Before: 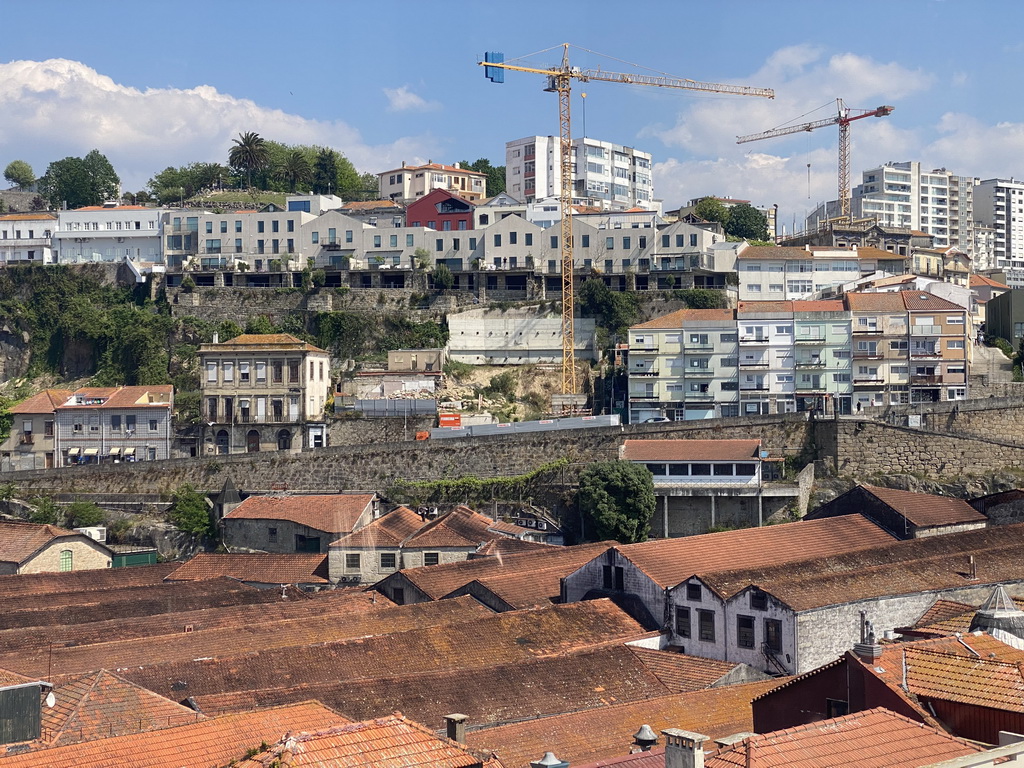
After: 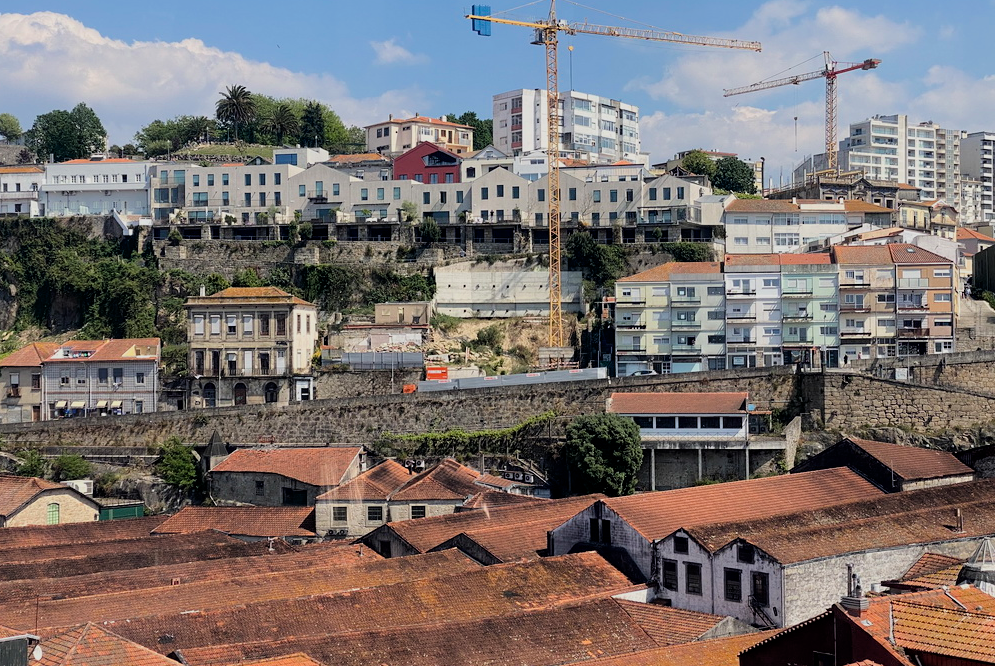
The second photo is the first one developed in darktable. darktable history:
crop: left 1.31%, top 6.156%, right 1.506%, bottom 7.115%
filmic rgb: black relative exposure -7.77 EV, white relative exposure 4.44 EV, target black luminance 0%, hardness 3.76, latitude 50.84%, contrast 1.065, highlights saturation mix 8.57%, shadows ↔ highlights balance -0.274%, color science v6 (2022)
